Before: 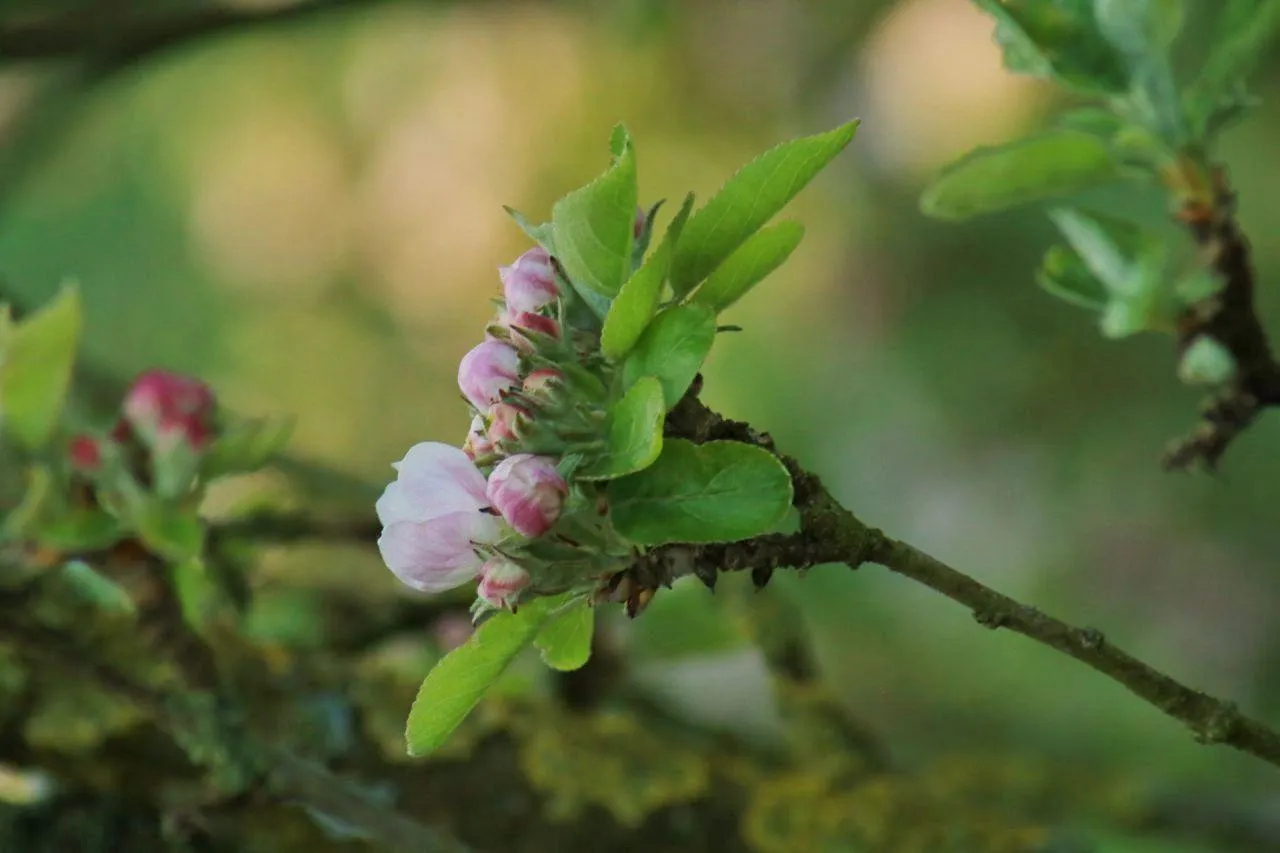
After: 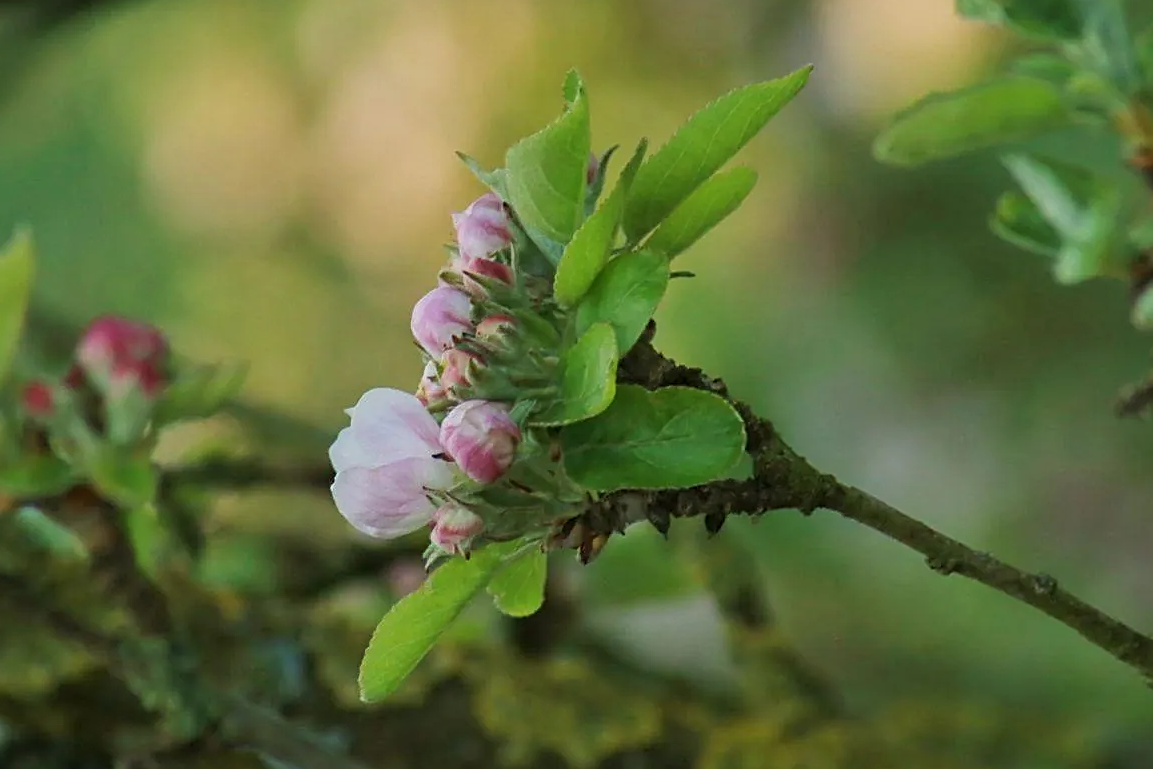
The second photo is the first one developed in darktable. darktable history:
sharpen: on, module defaults
crop: left 3.733%, top 6.441%, right 6.113%, bottom 3.307%
